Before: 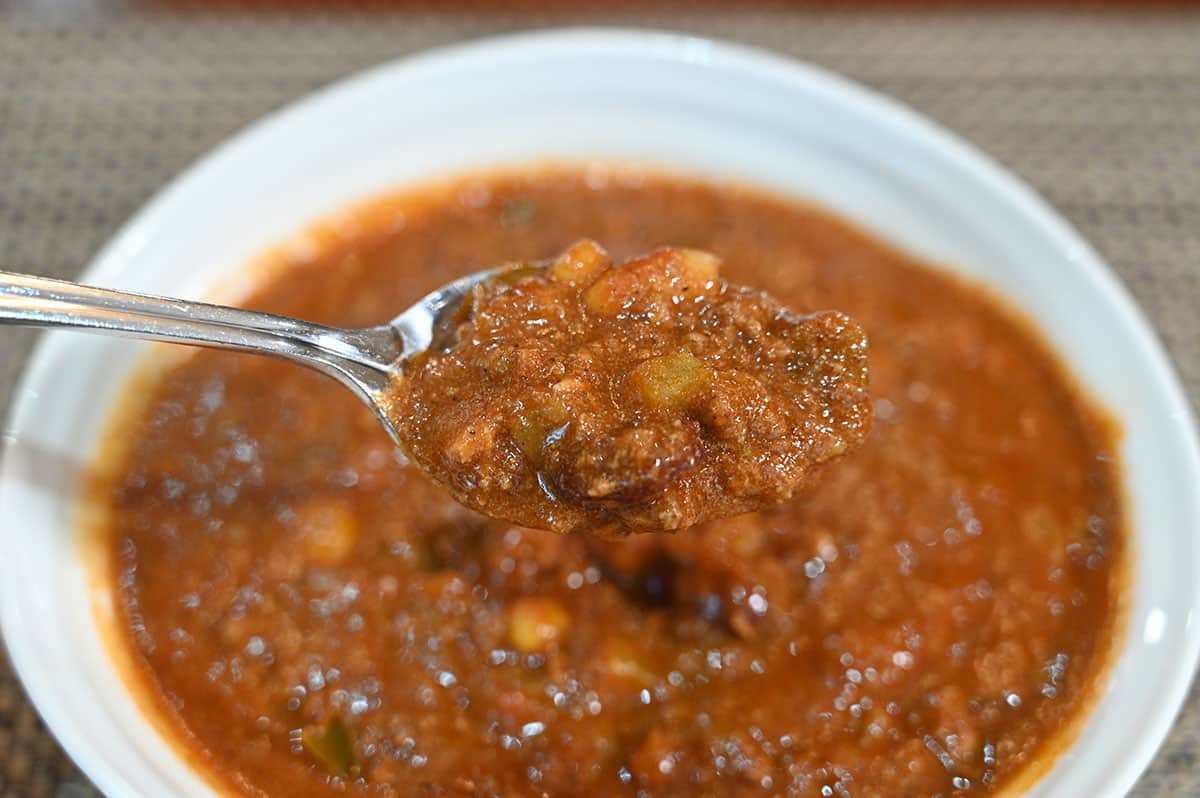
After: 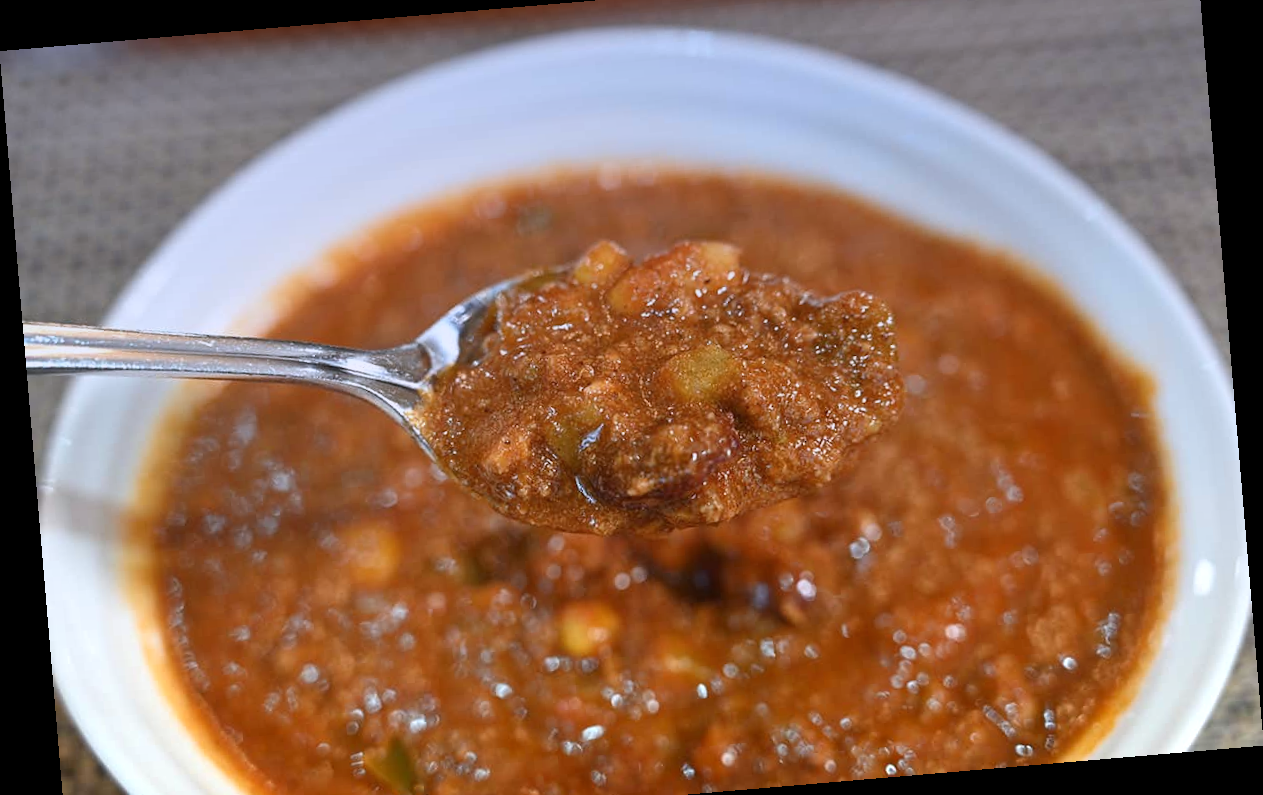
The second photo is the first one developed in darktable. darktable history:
crop and rotate: top 5.609%, bottom 5.609%
graduated density: hue 238.83°, saturation 50%
rotate and perspective: rotation -4.86°, automatic cropping off
exposure: exposure 0.2 EV, compensate highlight preservation false
